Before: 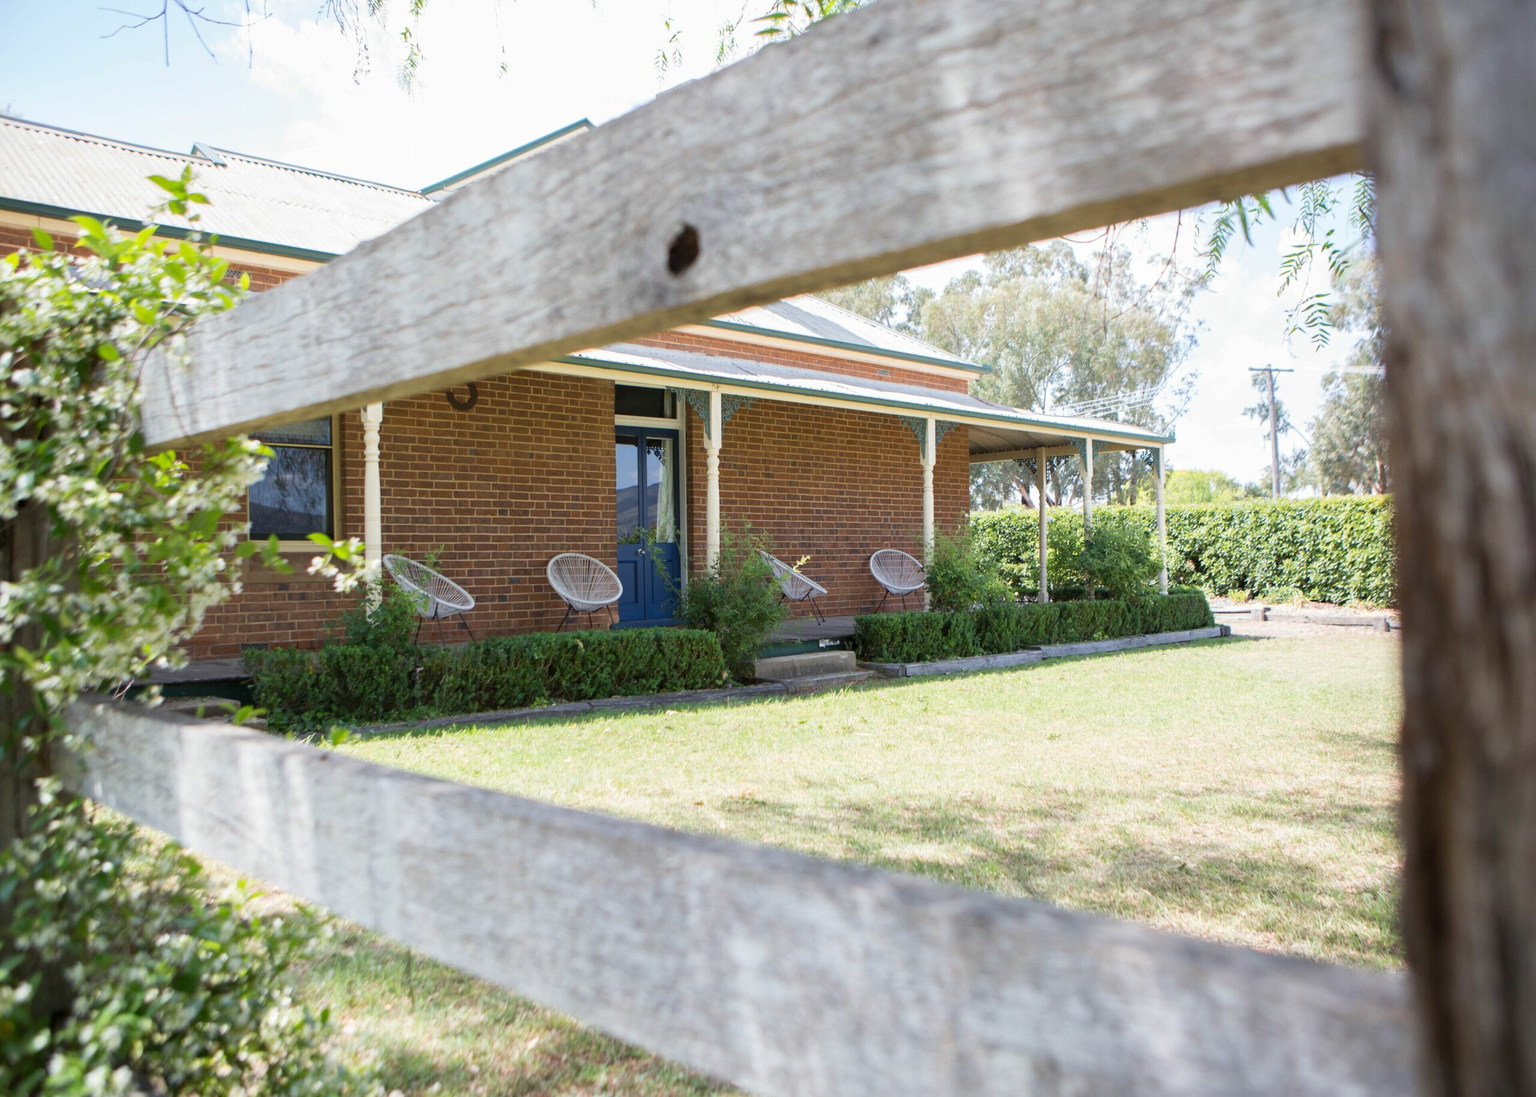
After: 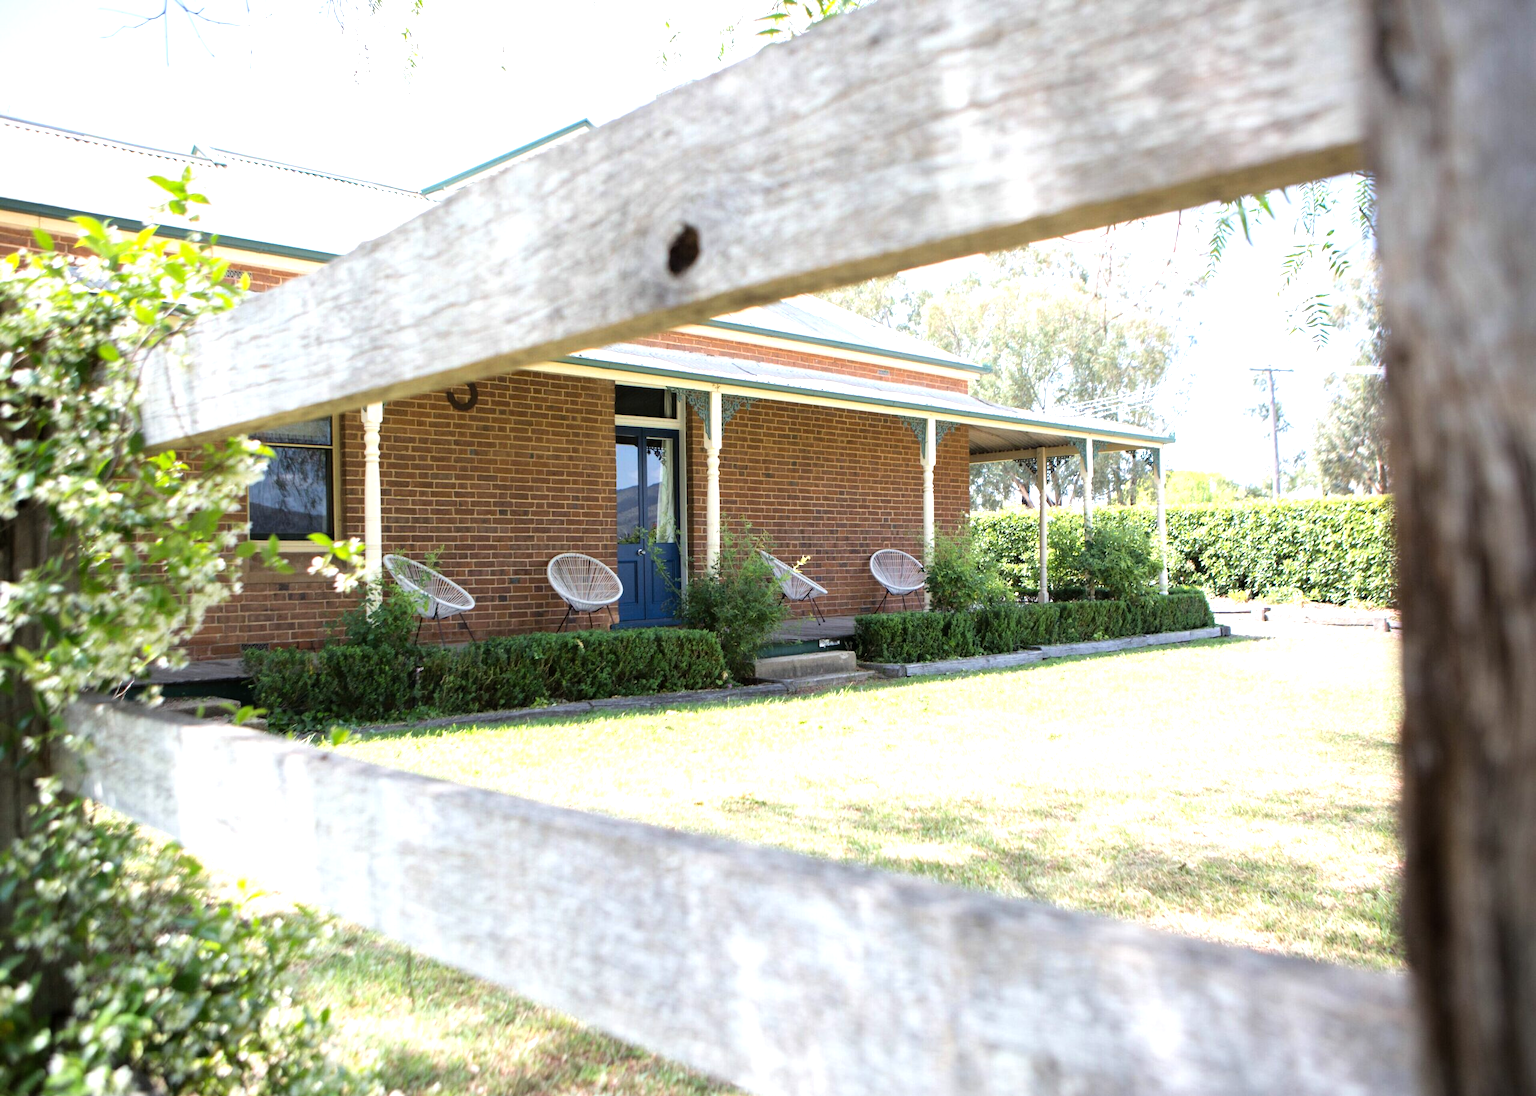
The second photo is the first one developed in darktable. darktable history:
tone equalizer: -8 EV -0.758 EV, -7 EV -0.67 EV, -6 EV -0.581 EV, -5 EV -0.377 EV, -3 EV 0.4 EV, -2 EV 0.6 EV, -1 EV 0.679 EV, +0 EV 0.73 EV, mask exposure compensation -0.516 EV
